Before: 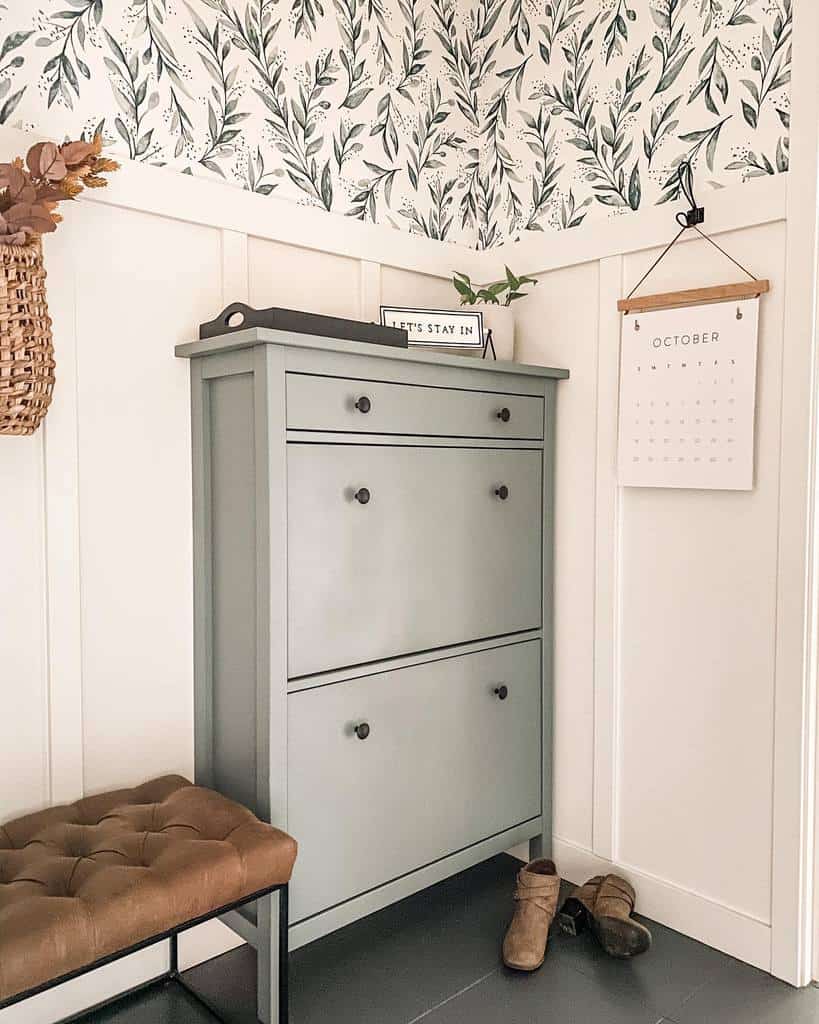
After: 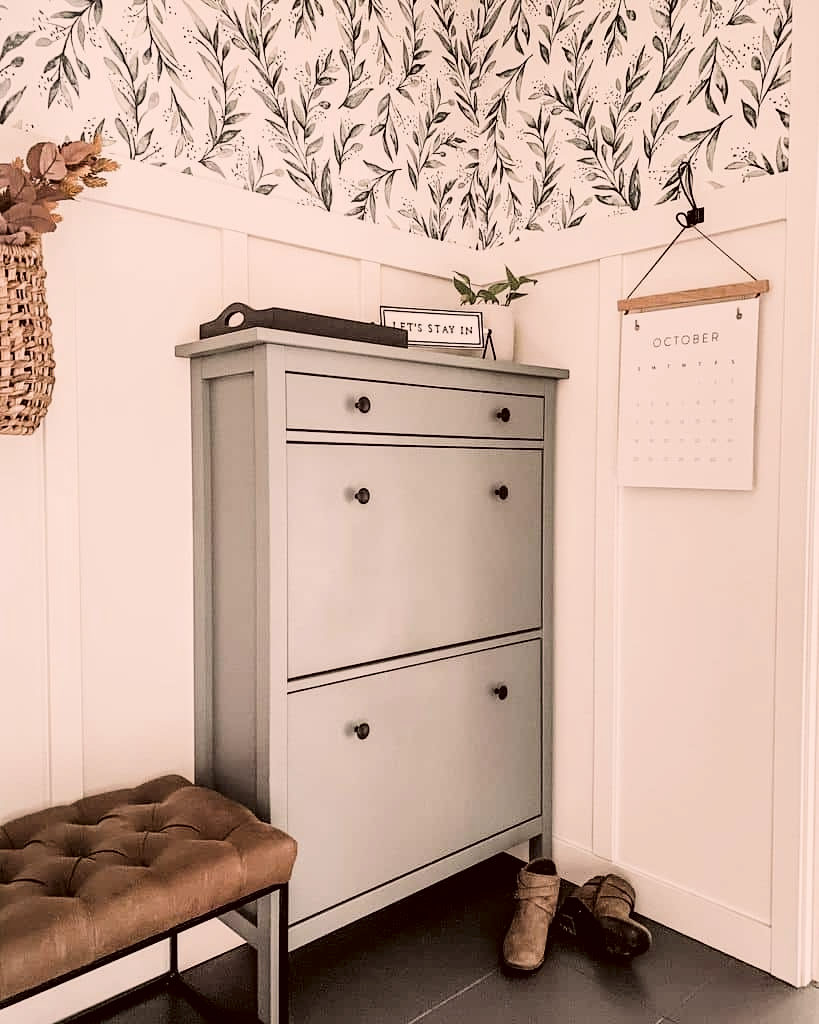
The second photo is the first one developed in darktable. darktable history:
filmic rgb: black relative exposure -5.14 EV, white relative exposure 3.53 EV, hardness 3.18, contrast 1.395, highlights saturation mix -48.86%
color correction: highlights a* 10.24, highlights b* 9.72, shadows a* 8.1, shadows b* 7.84, saturation 0.79
